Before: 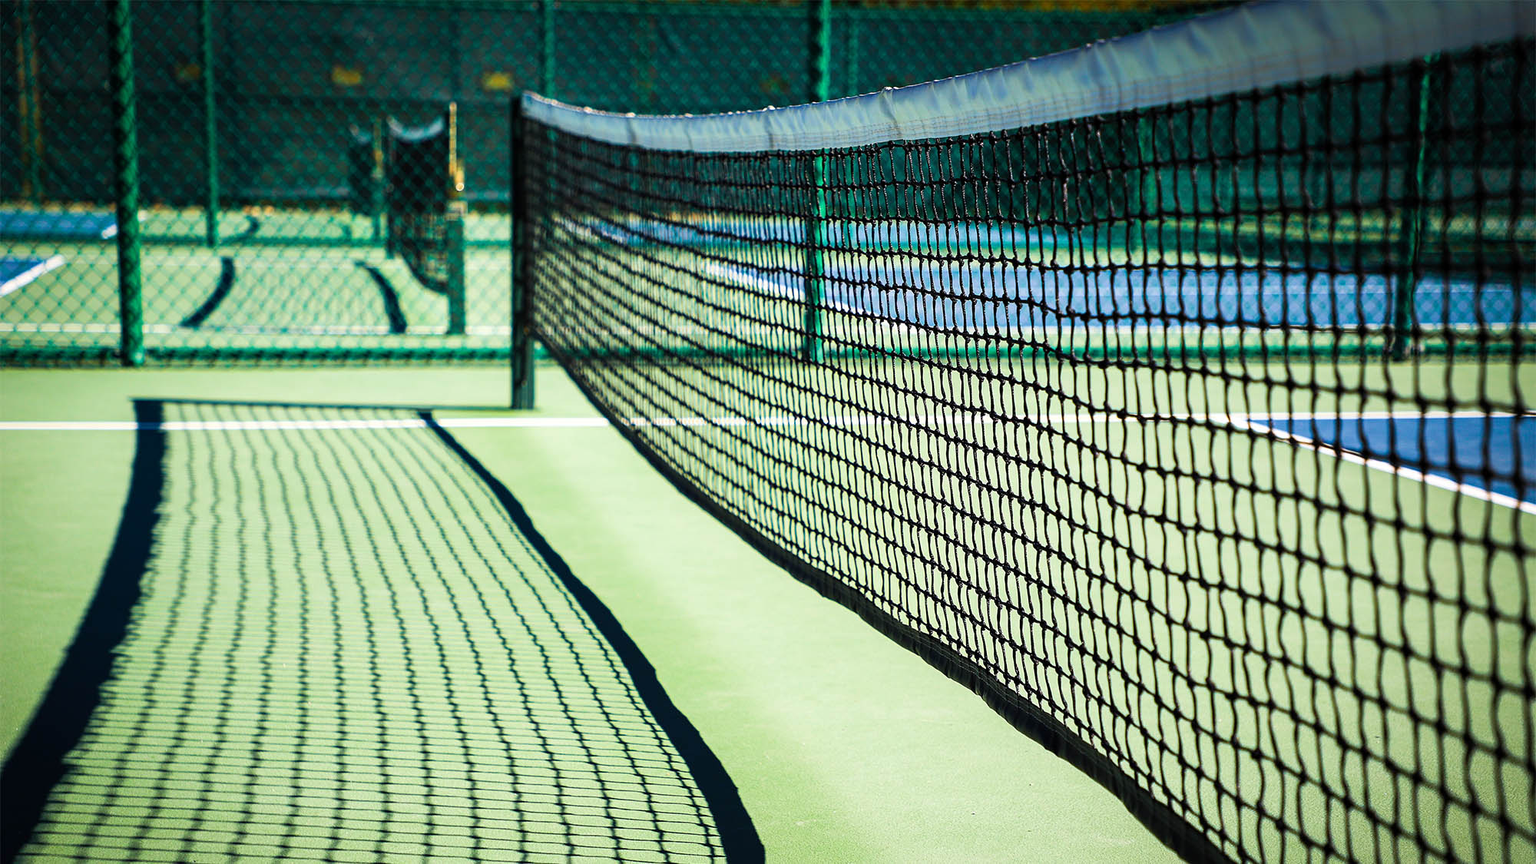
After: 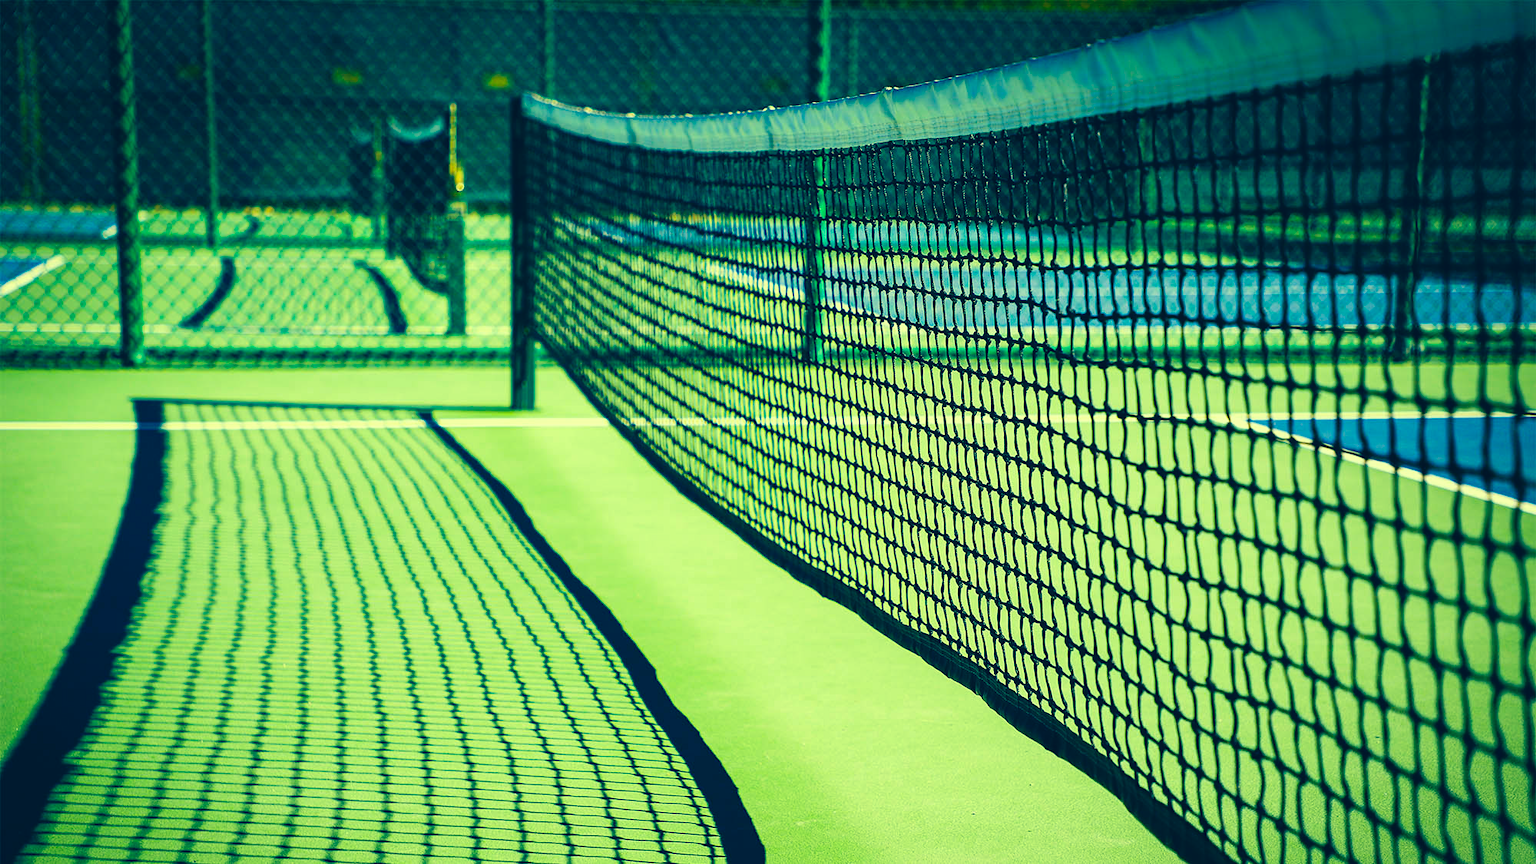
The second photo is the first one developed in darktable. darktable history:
color correction: highlights a* -16.08, highlights b* 39.77, shadows a* -39.33, shadows b* -25.85
